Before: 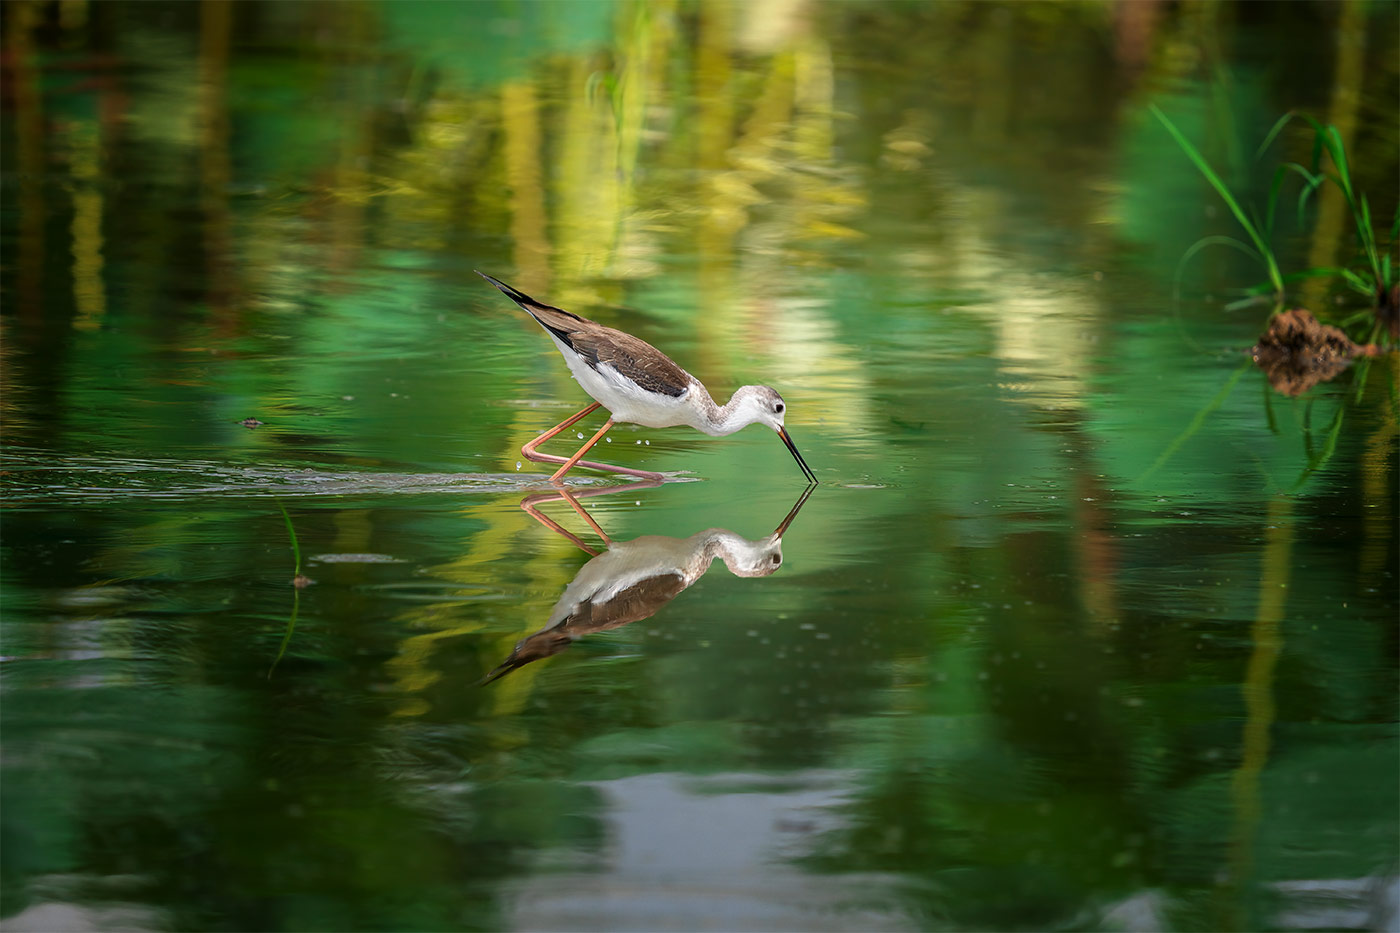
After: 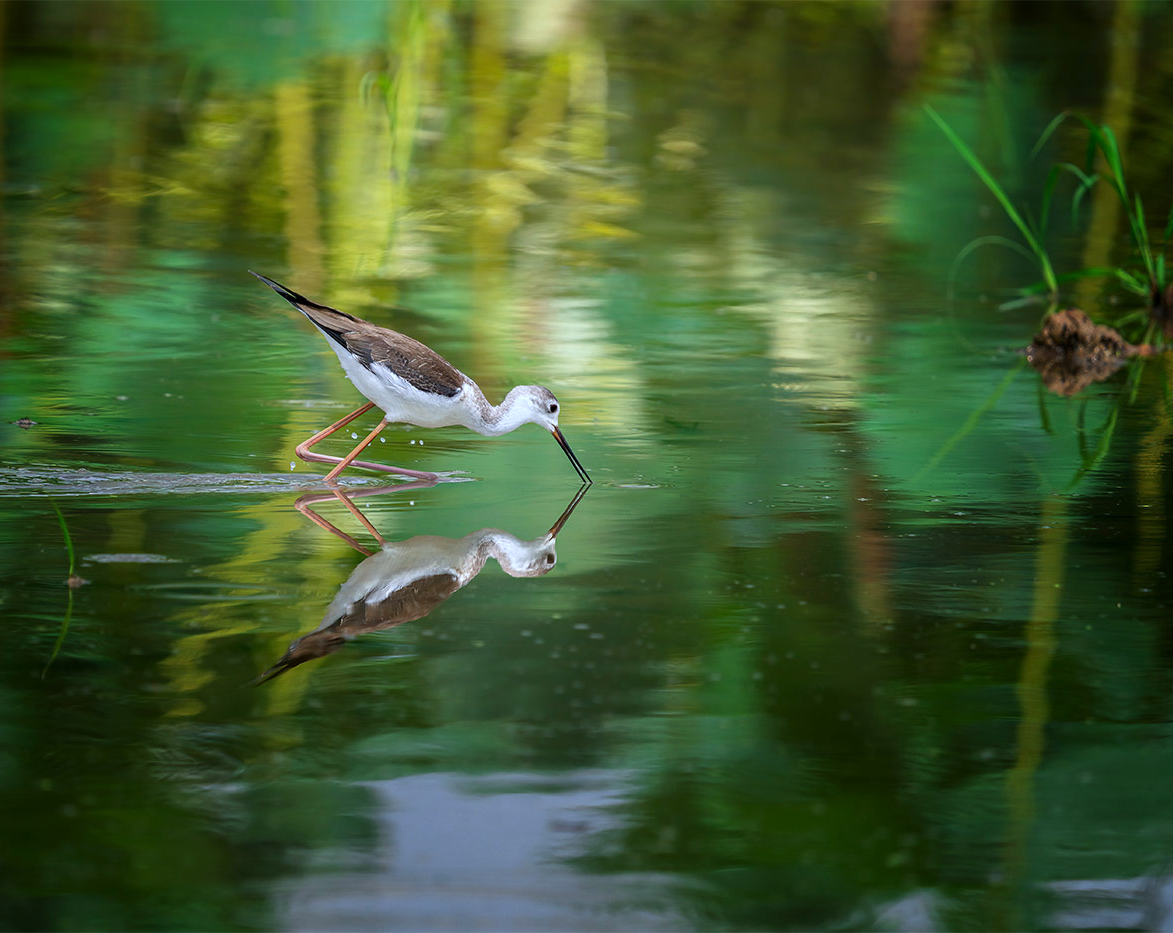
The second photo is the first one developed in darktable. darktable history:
crop: left 16.145%
shadows and highlights: radius 334.93, shadows 63.48, highlights 6.06, compress 87.7%, highlights color adjustment 39.73%, soften with gaussian
white balance: red 0.926, green 1.003, blue 1.133
